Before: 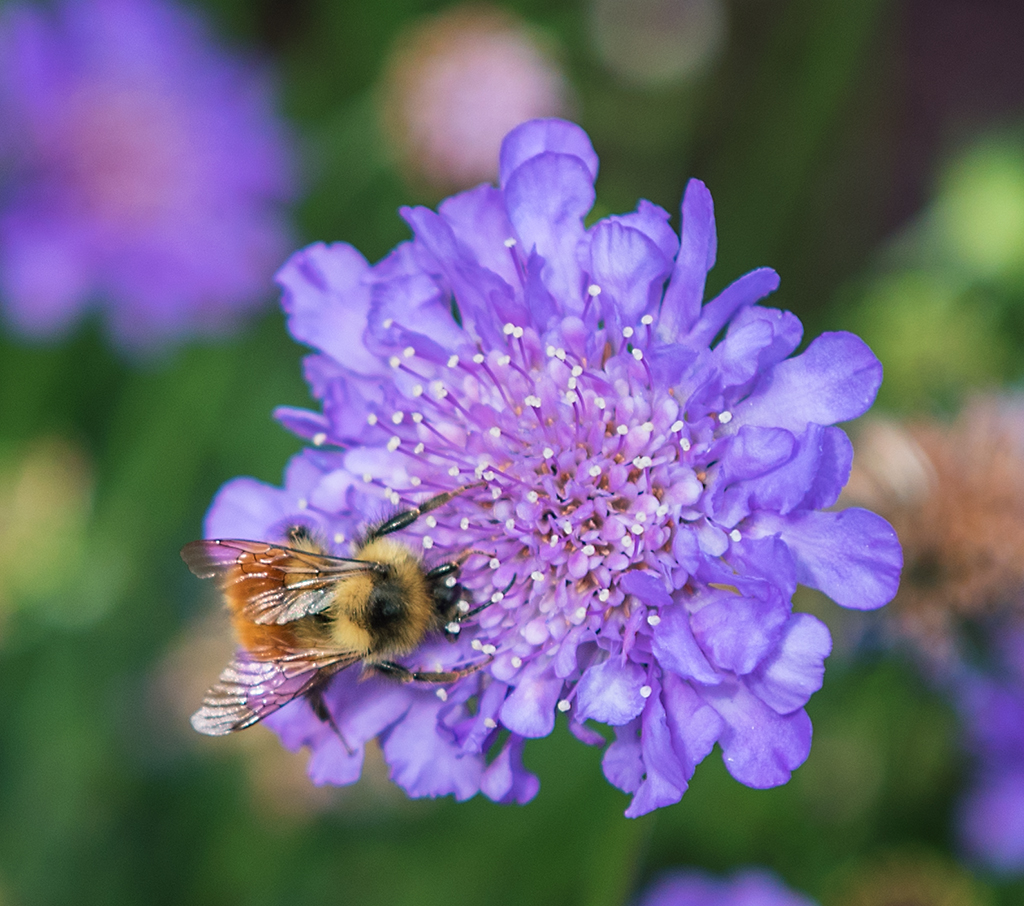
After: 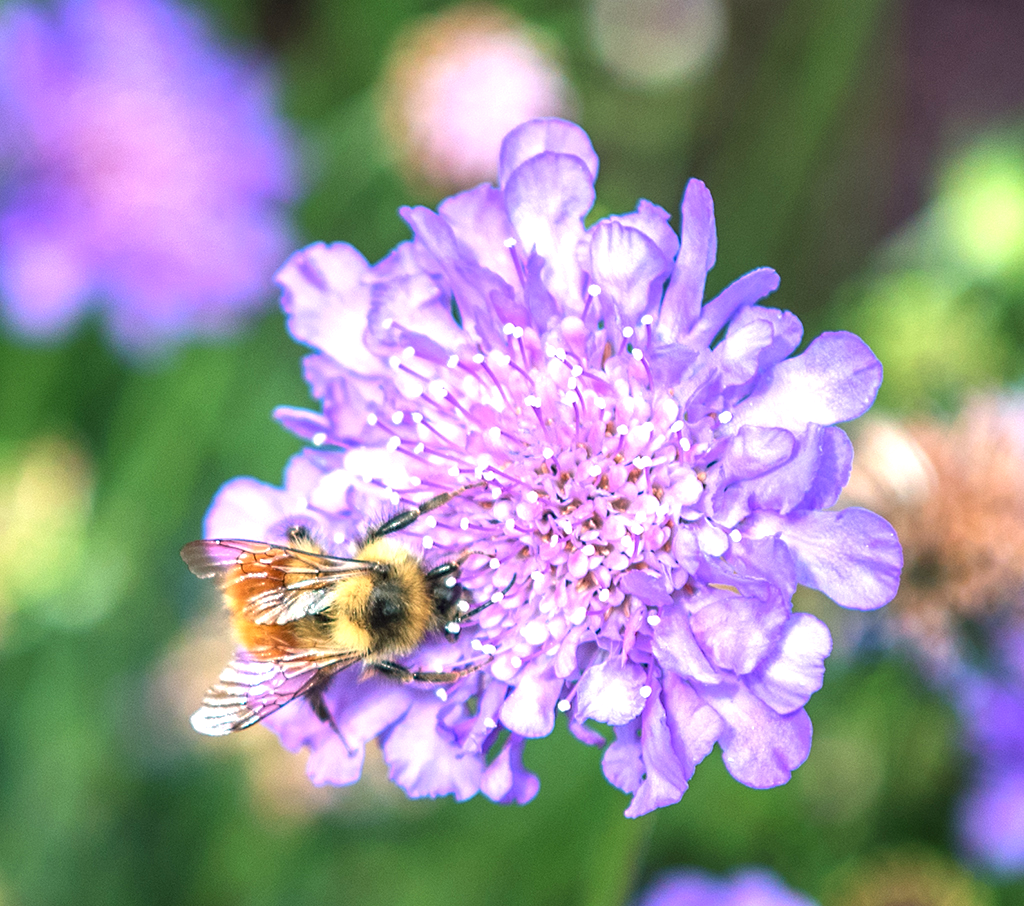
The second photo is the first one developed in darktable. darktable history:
exposure: black level correction 0, exposure 1.122 EV, compensate exposure bias true, compensate highlight preservation false
local contrast: on, module defaults
